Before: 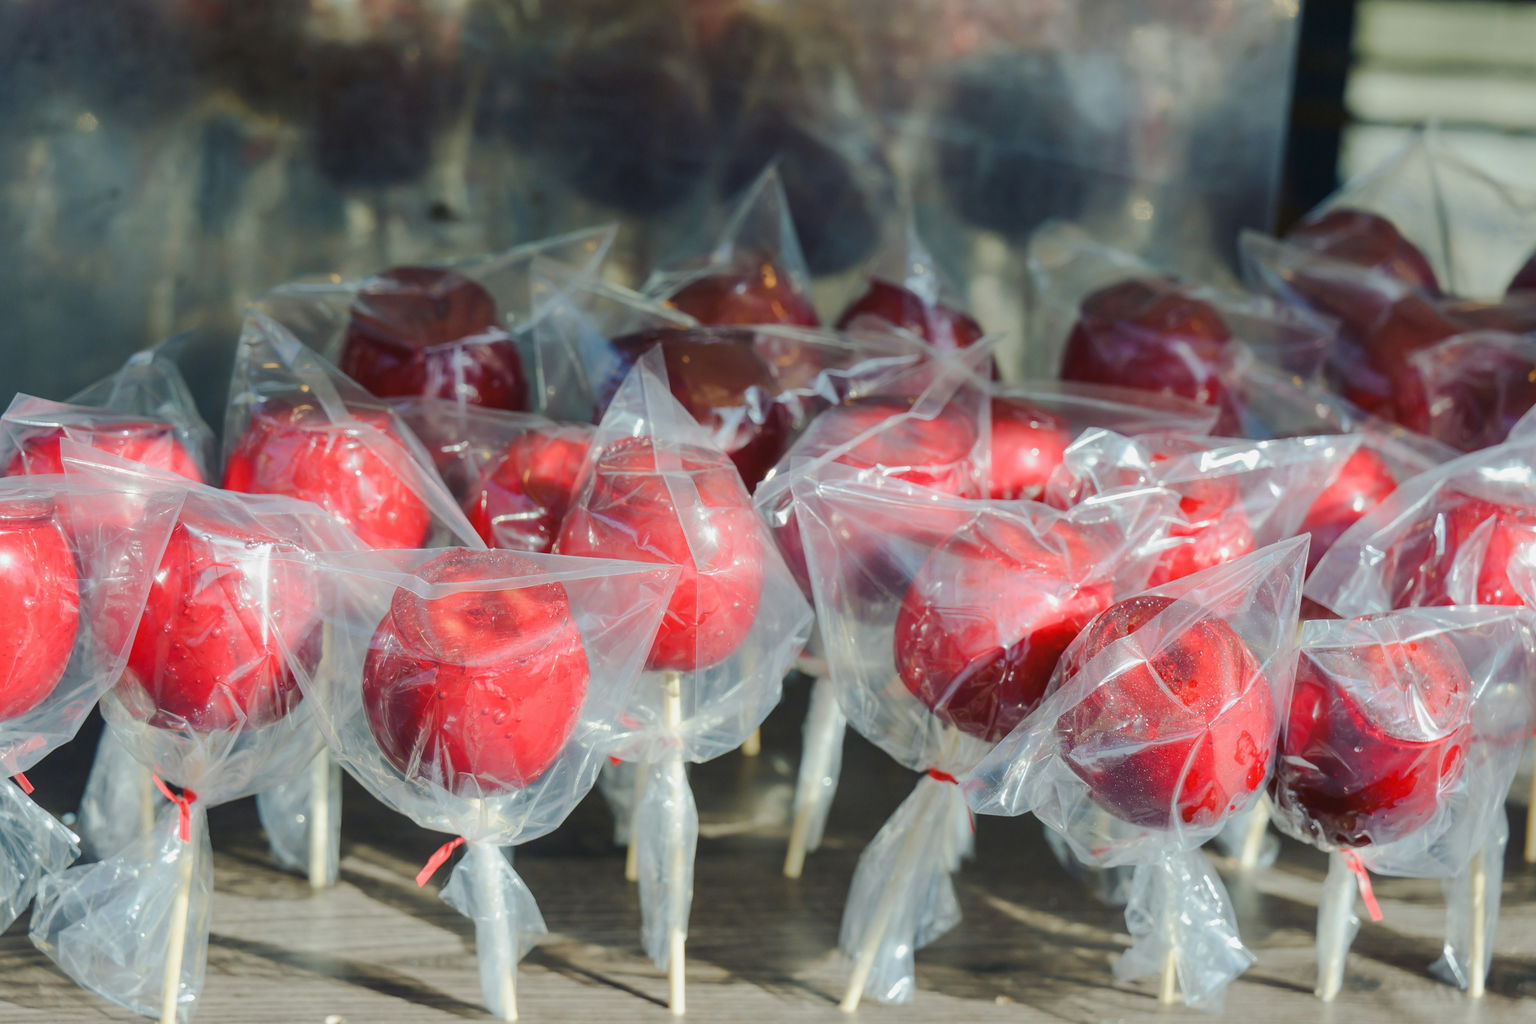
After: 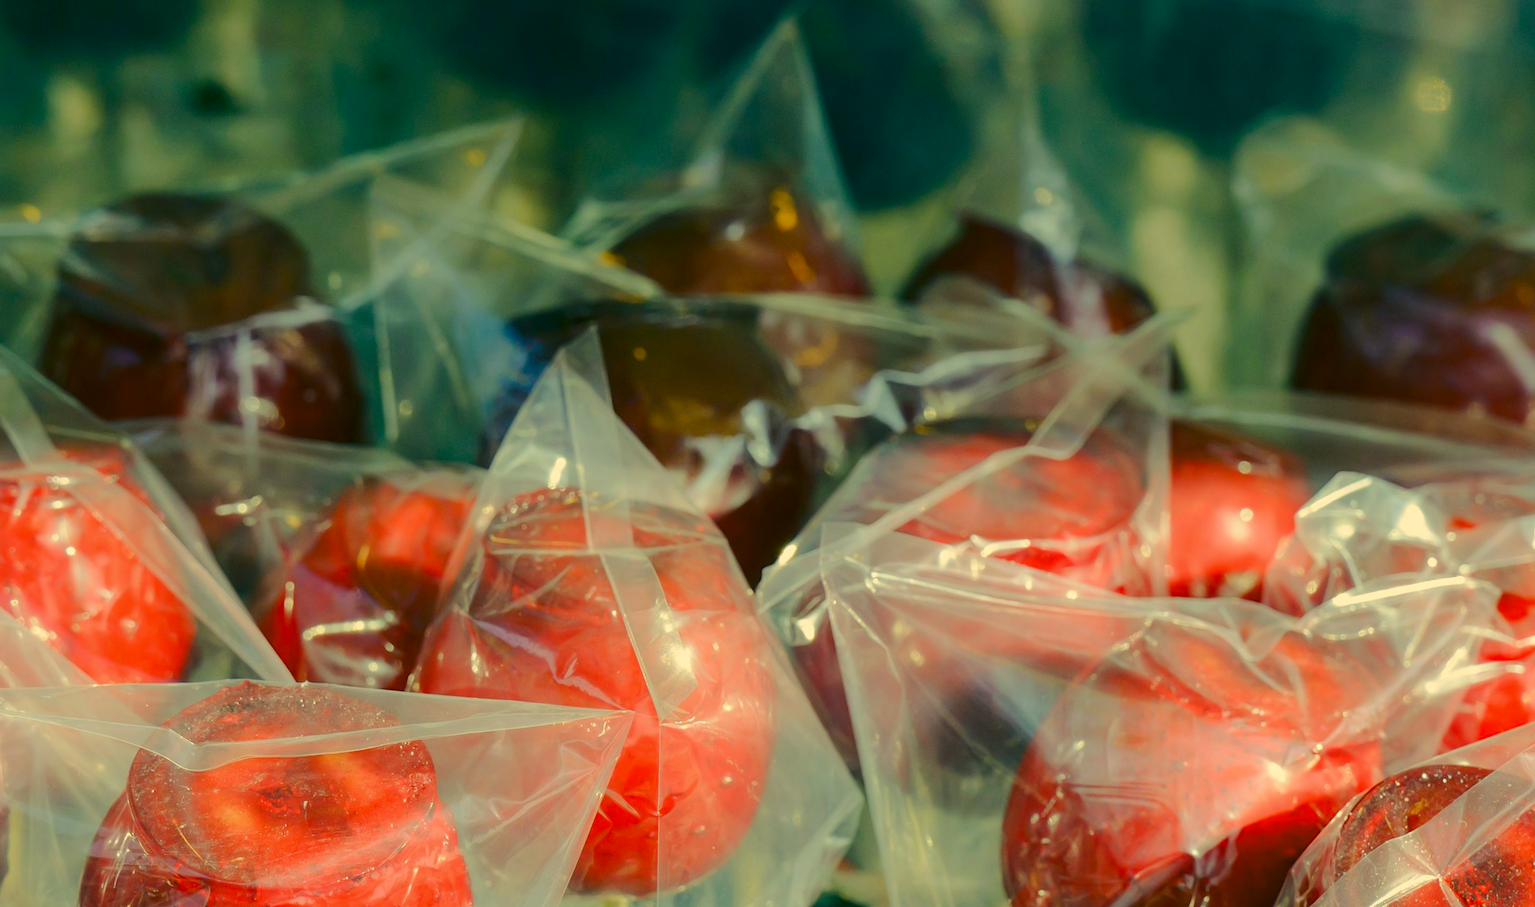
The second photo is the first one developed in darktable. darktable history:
base curve: curves: ch0 [(0, 0) (0.989, 0.992)], preserve colors none
color correction: highlights a* 5.67, highlights b* 33.39, shadows a* -26.63, shadows b* 3.74
crop: left 20.687%, top 15.197%, right 21.729%, bottom 33.728%
color balance rgb: global offset › luminance -0.387%, perceptual saturation grading › global saturation -0.145%, perceptual brilliance grading › mid-tones 9.322%, perceptual brilliance grading › shadows 15.678%, global vibrance 20%
contrast brightness saturation: contrast 0.065, brightness -0.13, saturation 0.046
